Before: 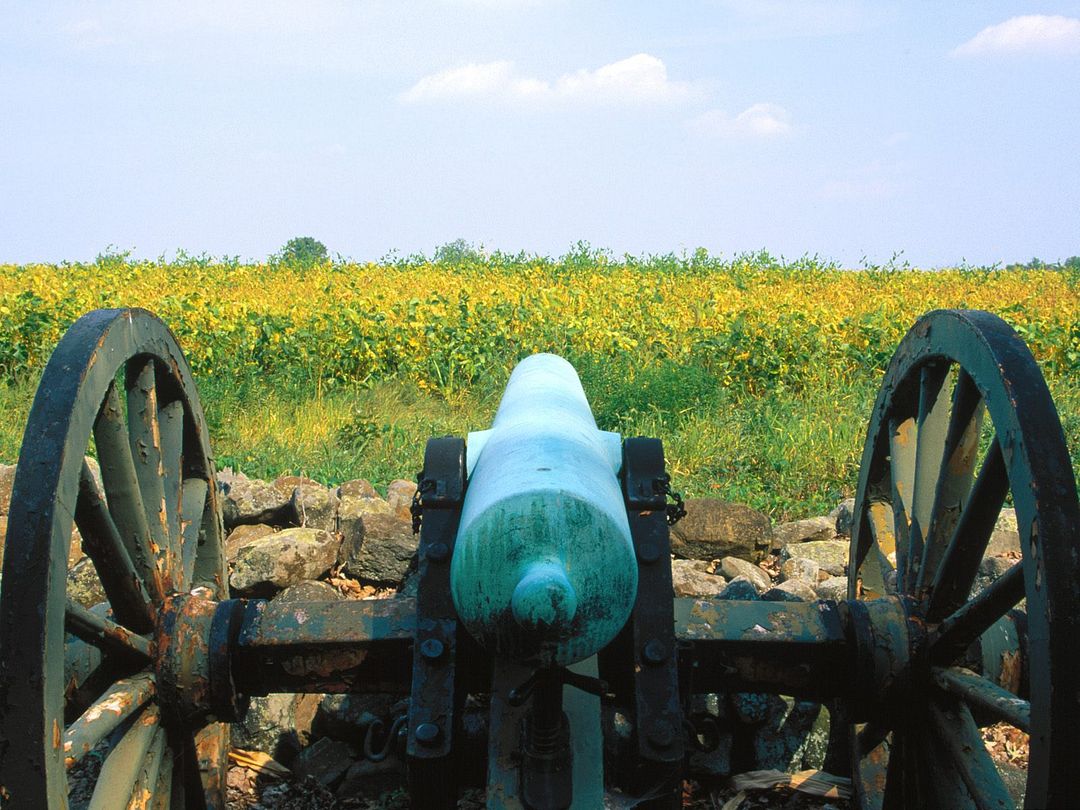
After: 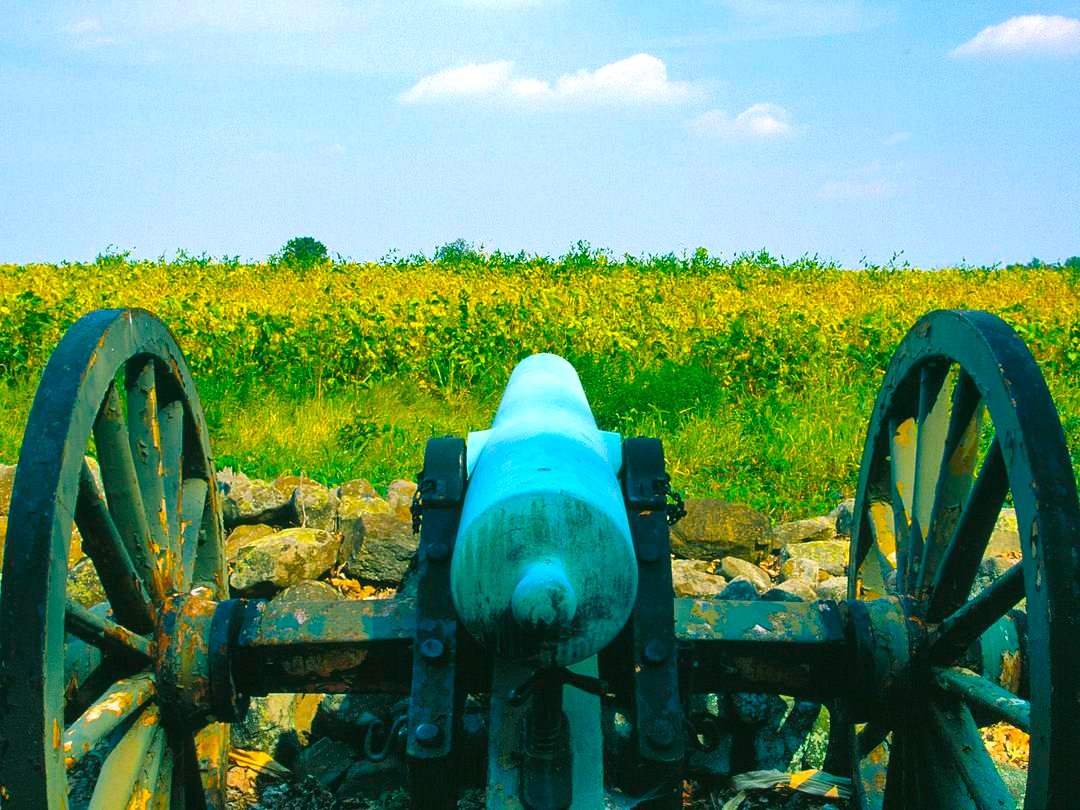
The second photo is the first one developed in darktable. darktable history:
color balance rgb: power › chroma 2.127%, power › hue 168.71°, linear chroma grading › global chroma 10.56%, perceptual saturation grading › global saturation 19.809%, perceptual brilliance grading › global brilliance 2.548%, global vibrance 50.509%
shadows and highlights: shadows 52.39, soften with gaussian
